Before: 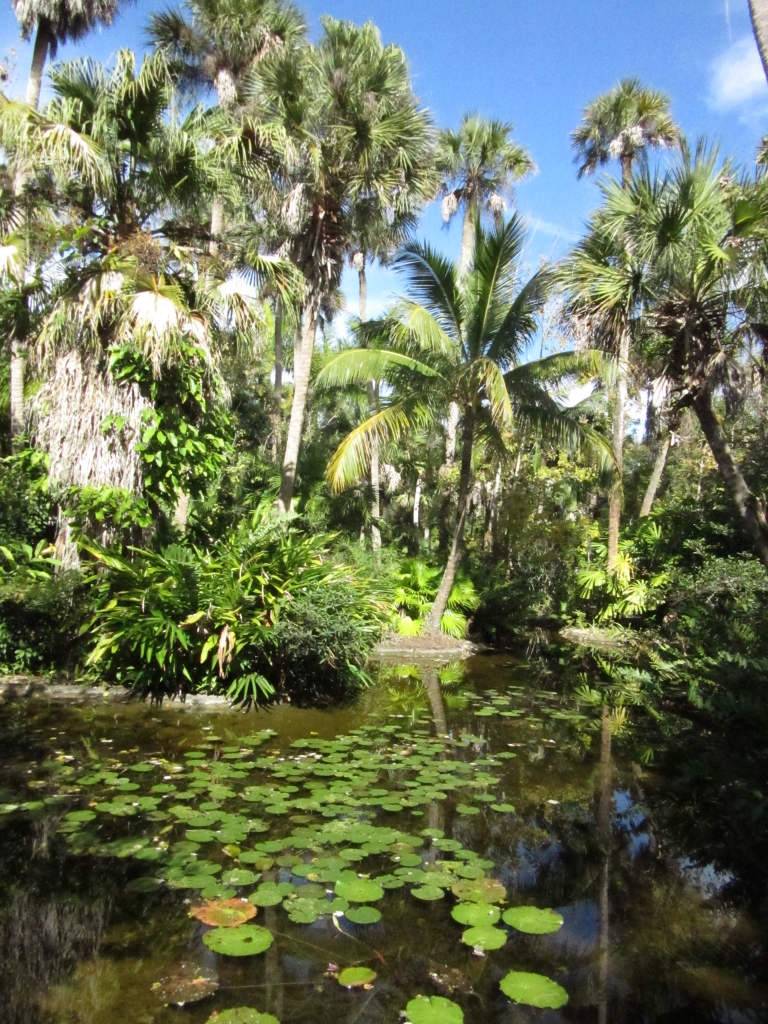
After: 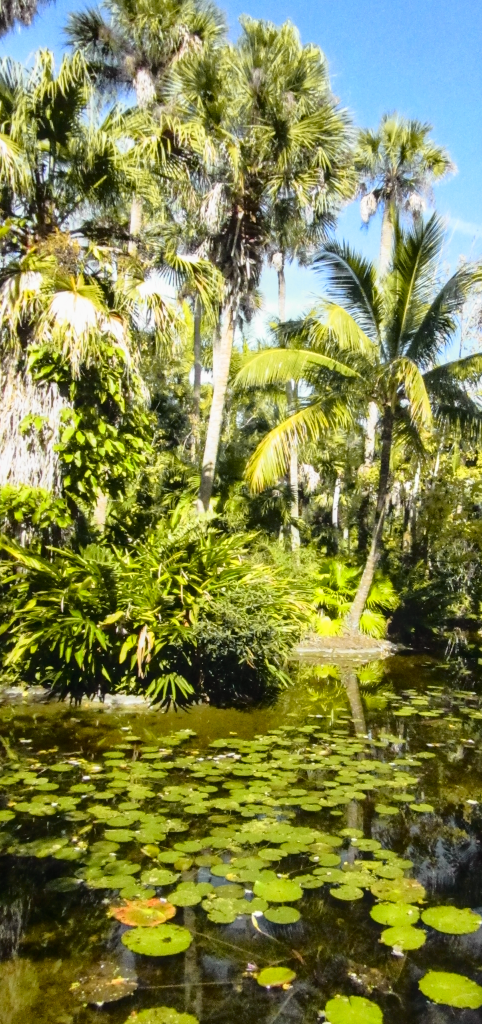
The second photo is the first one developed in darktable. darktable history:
local contrast: on, module defaults
tone curve: curves: ch0 [(0, 0.029) (0.168, 0.142) (0.359, 0.44) (0.469, 0.544) (0.634, 0.722) (0.858, 0.903) (1, 0.968)]; ch1 [(0, 0) (0.437, 0.453) (0.472, 0.47) (0.502, 0.502) (0.54, 0.534) (0.57, 0.592) (0.618, 0.66) (0.699, 0.749) (0.859, 0.899) (1, 1)]; ch2 [(0, 0) (0.33, 0.301) (0.421, 0.443) (0.476, 0.498) (0.505, 0.503) (0.547, 0.557) (0.586, 0.634) (0.608, 0.676) (1, 1)], color space Lab, independent channels, preserve colors none
crop: left 10.644%, right 26.528%
